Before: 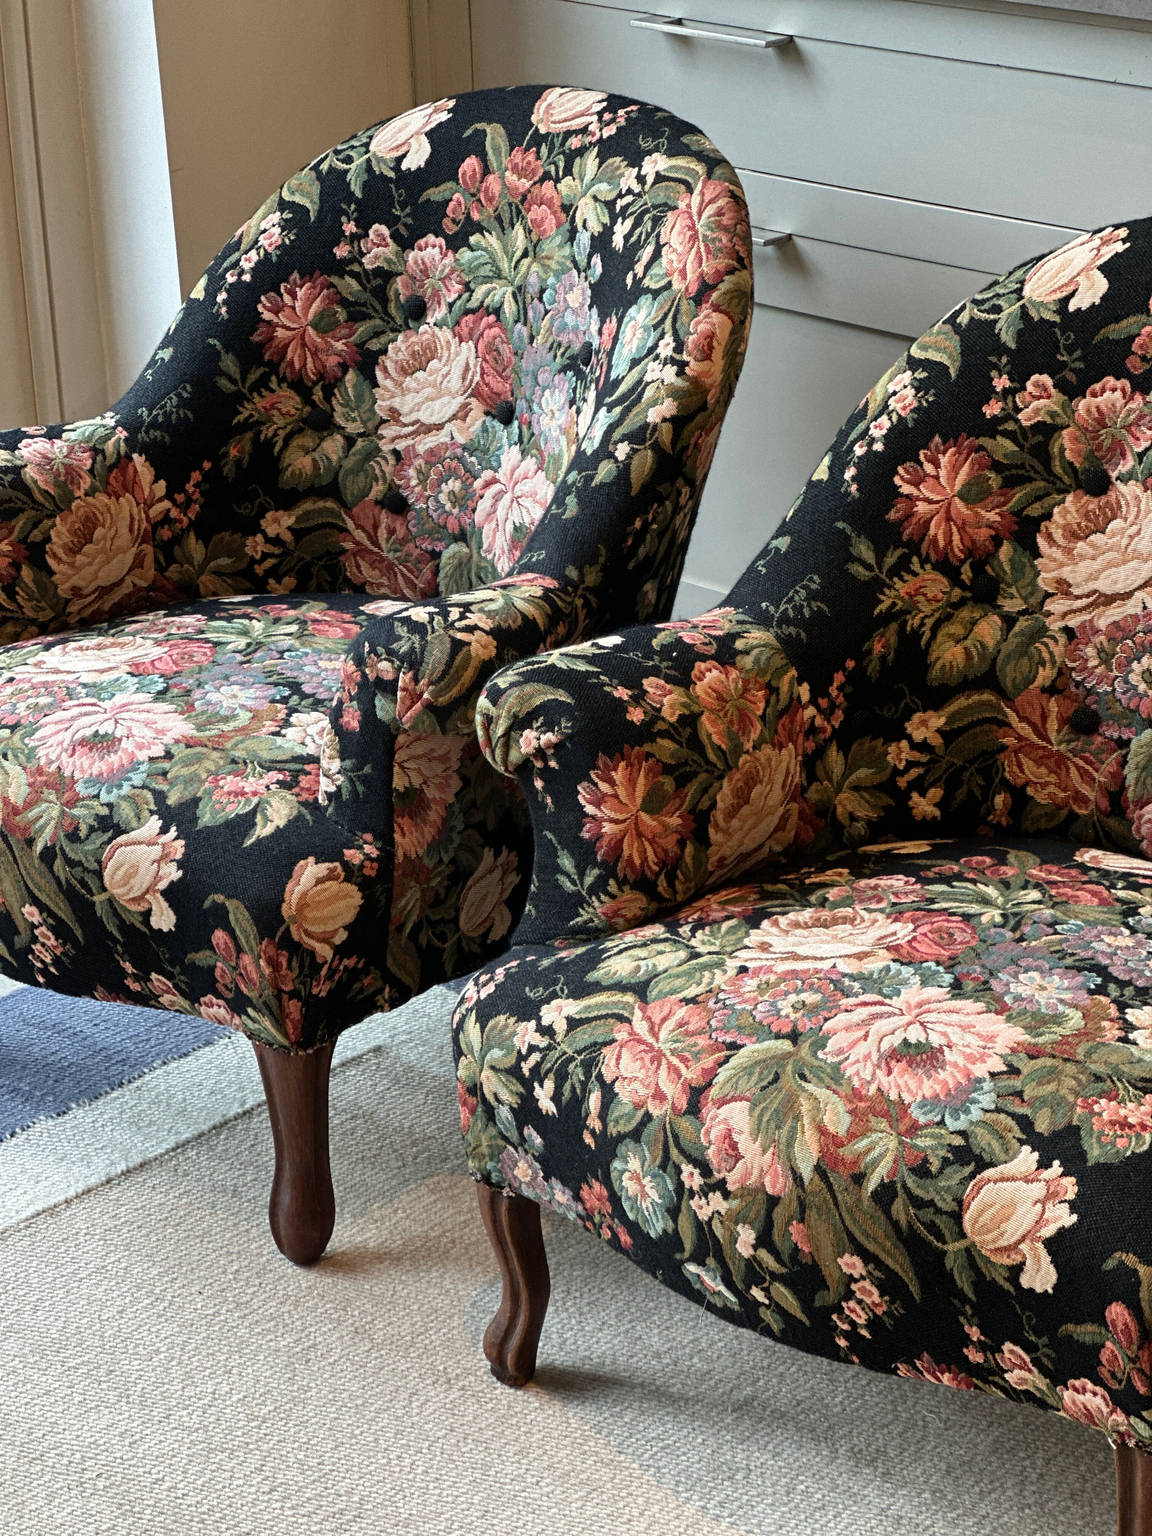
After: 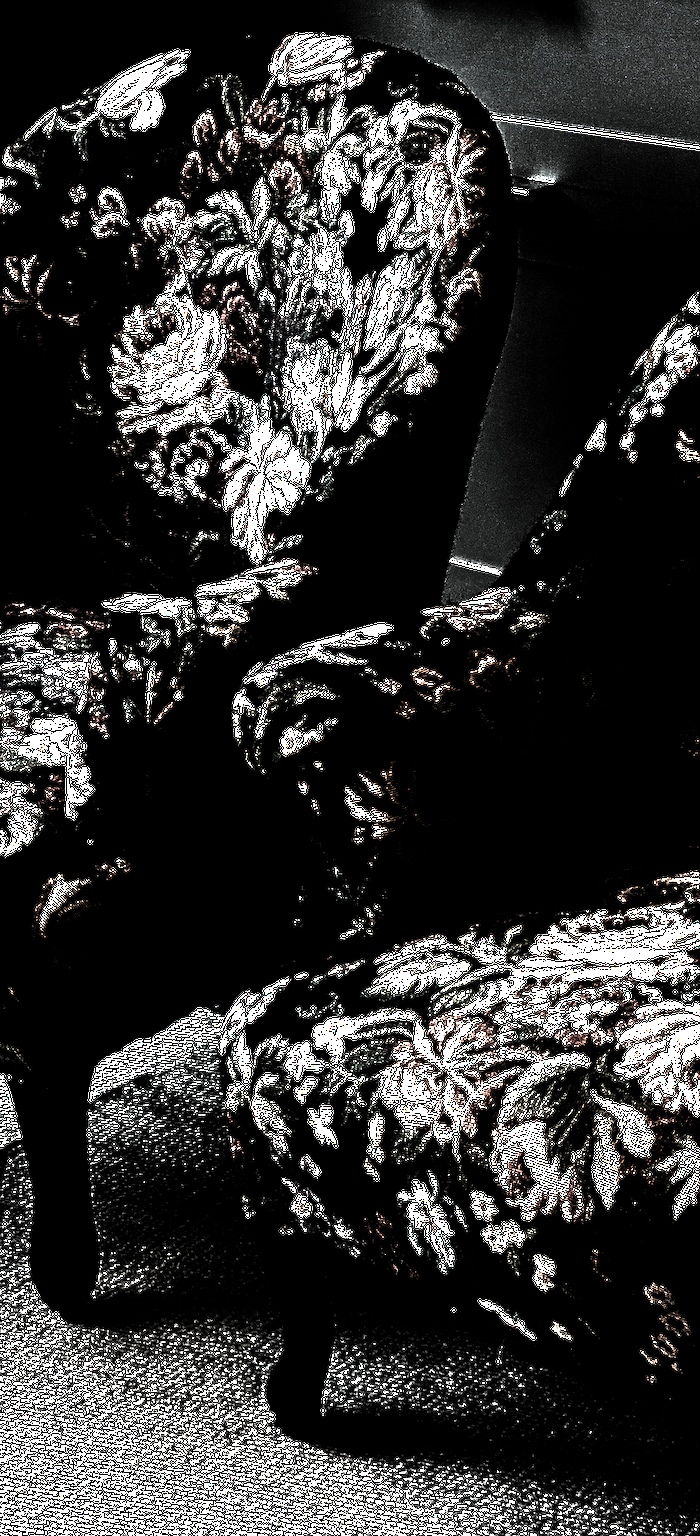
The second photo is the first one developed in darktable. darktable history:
vignetting: on, module defaults
exposure: black level correction 0, exposure 0.7 EV, compensate exposure bias true, compensate highlight preservation false
rotate and perspective: rotation -2°, crop left 0.022, crop right 0.978, crop top 0.049, crop bottom 0.951
levels: levels [0.721, 0.937, 0.997]
sharpen: on, module defaults
crop and rotate: left 22.516%, right 21.234%
color zones: curves: ch0 [(0, 0.5) (0.125, 0.4) (0.25, 0.5) (0.375, 0.4) (0.5, 0.4) (0.625, 0.35) (0.75, 0.35) (0.875, 0.5)]; ch1 [(0, 0.35) (0.125, 0.45) (0.25, 0.35) (0.375, 0.35) (0.5, 0.35) (0.625, 0.35) (0.75, 0.45) (0.875, 0.35)]; ch2 [(0, 0.6) (0.125, 0.5) (0.25, 0.5) (0.375, 0.6) (0.5, 0.6) (0.625, 0.5) (0.75, 0.5) (0.875, 0.5)]
